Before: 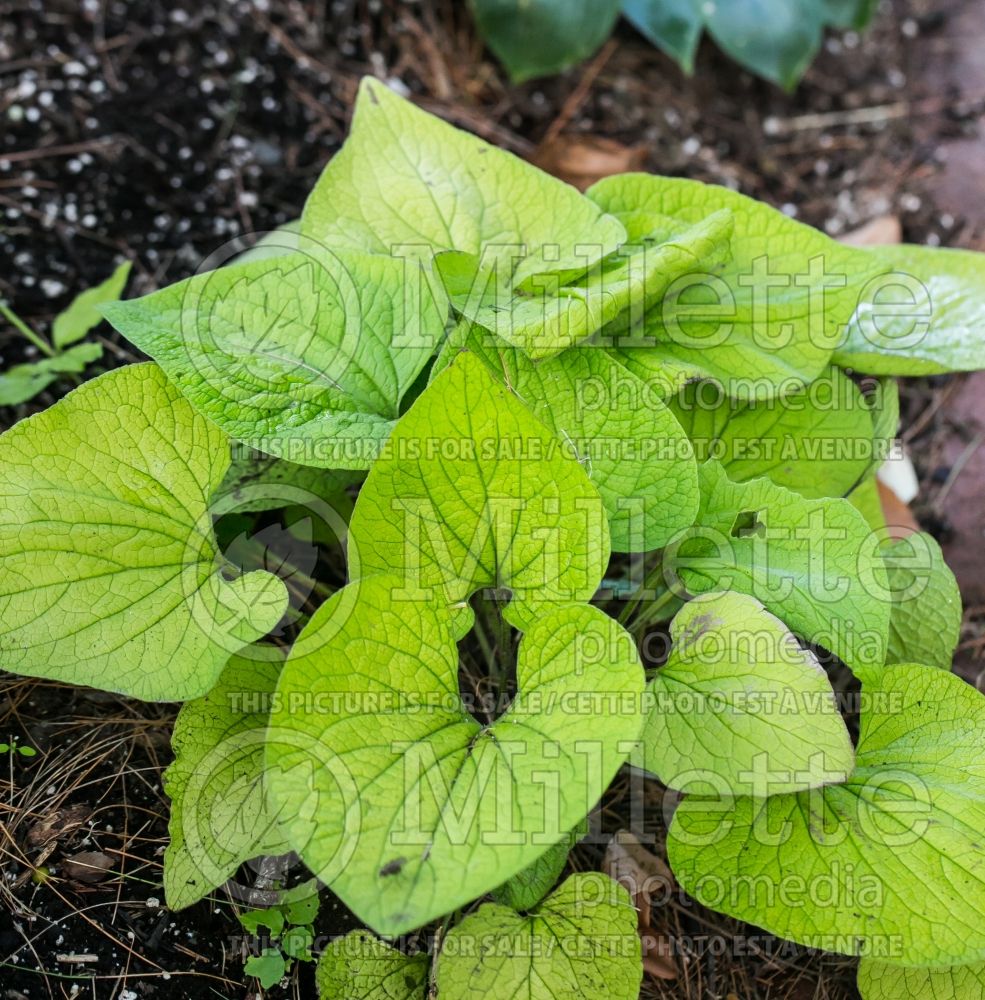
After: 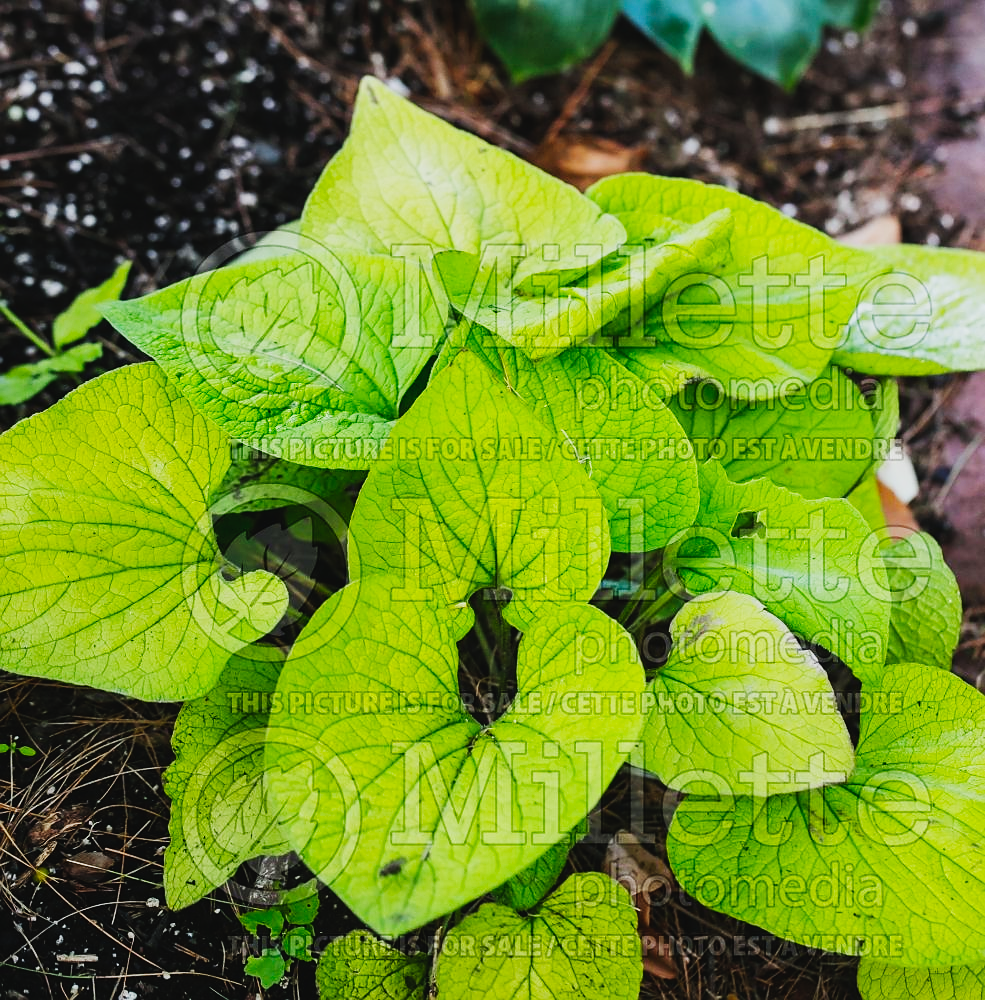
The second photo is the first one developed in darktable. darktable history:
exposure: black level correction -0.023, exposure -0.039 EV, compensate highlight preservation false
color balance rgb: perceptual saturation grading › global saturation 20%, global vibrance 20%
sharpen: radius 0.969, amount 0.604
sigmoid: contrast 2, skew -0.2, preserve hue 0%, red attenuation 0.1, red rotation 0.035, green attenuation 0.1, green rotation -0.017, blue attenuation 0.15, blue rotation -0.052, base primaries Rec2020
